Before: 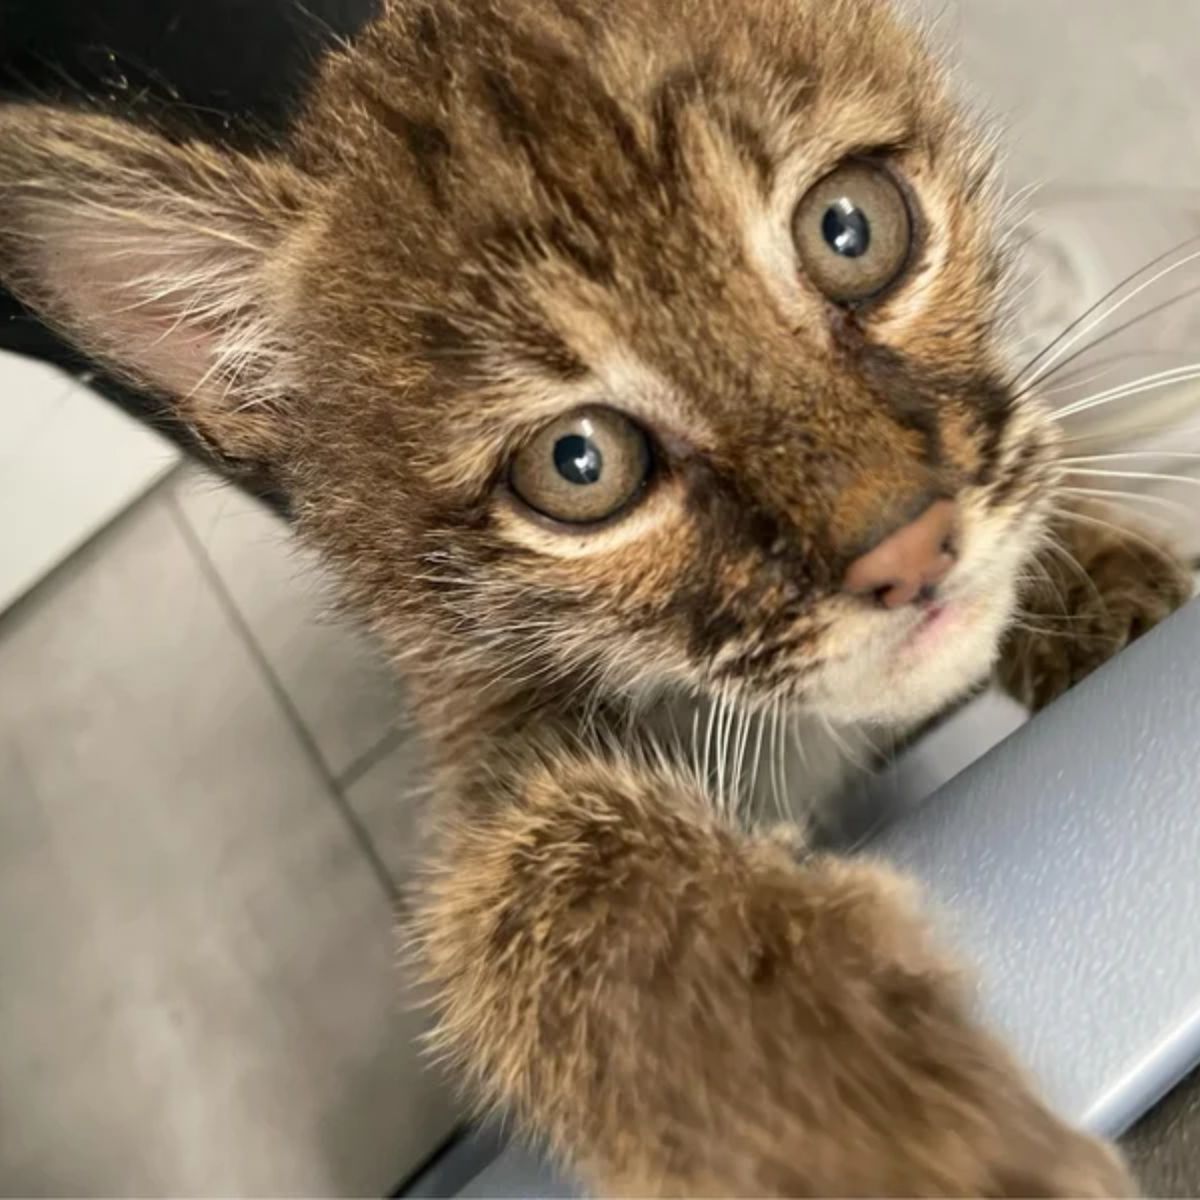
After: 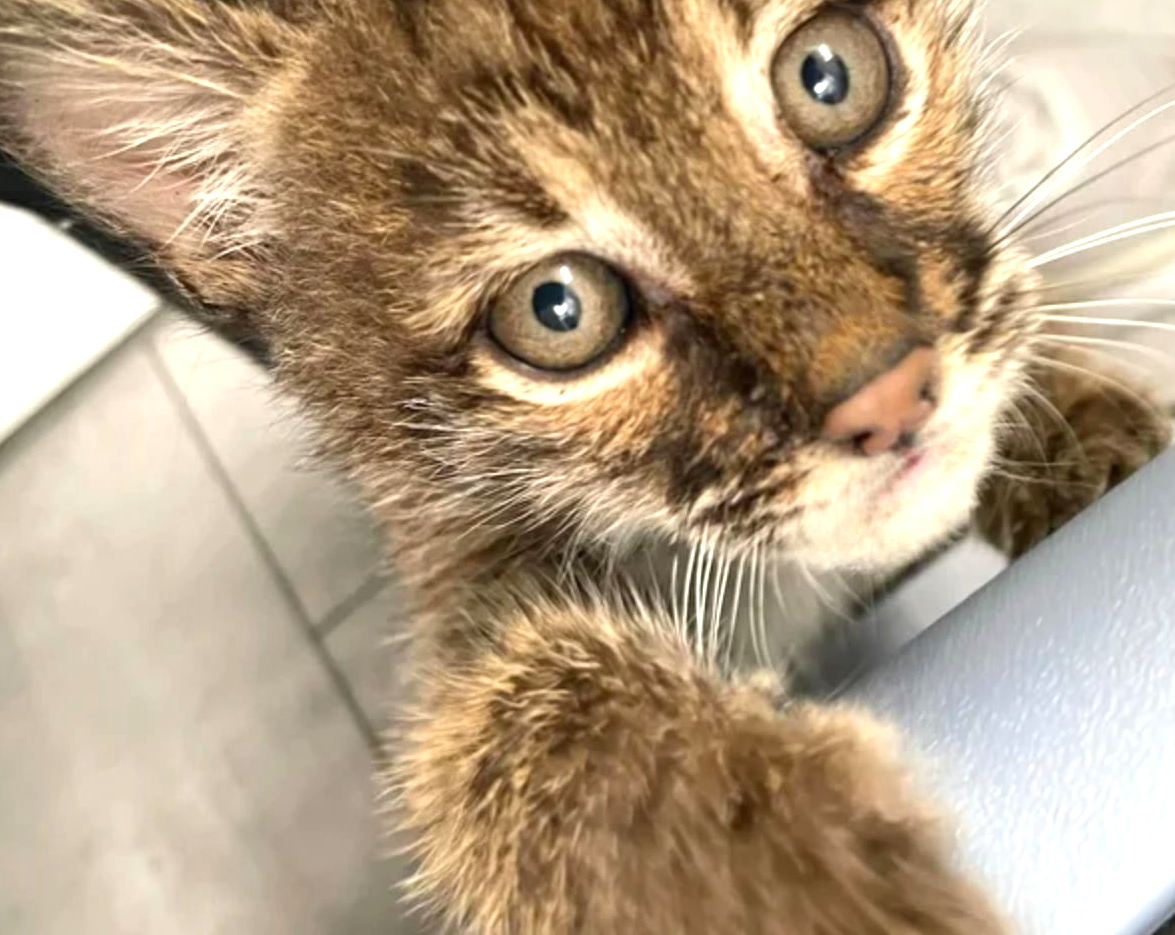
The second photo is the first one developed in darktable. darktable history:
exposure: black level correction 0, exposure 0.7 EV, compensate exposure bias true, compensate highlight preservation false
crop and rotate: left 1.814%, top 12.818%, right 0.25%, bottom 9.225%
tone equalizer: on, module defaults
